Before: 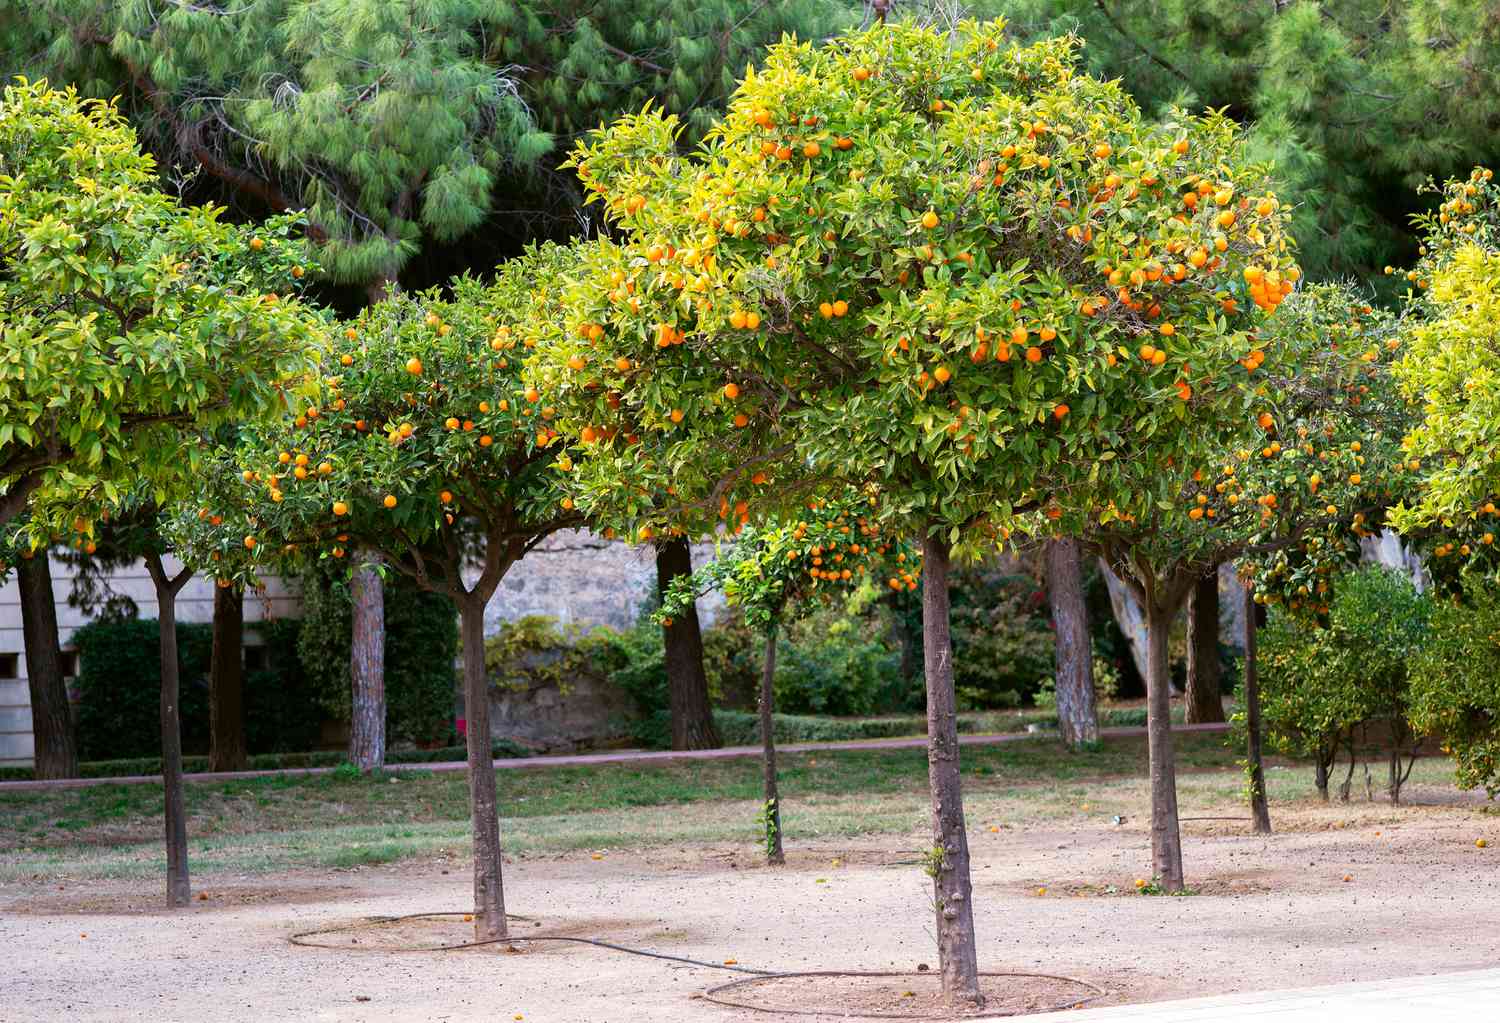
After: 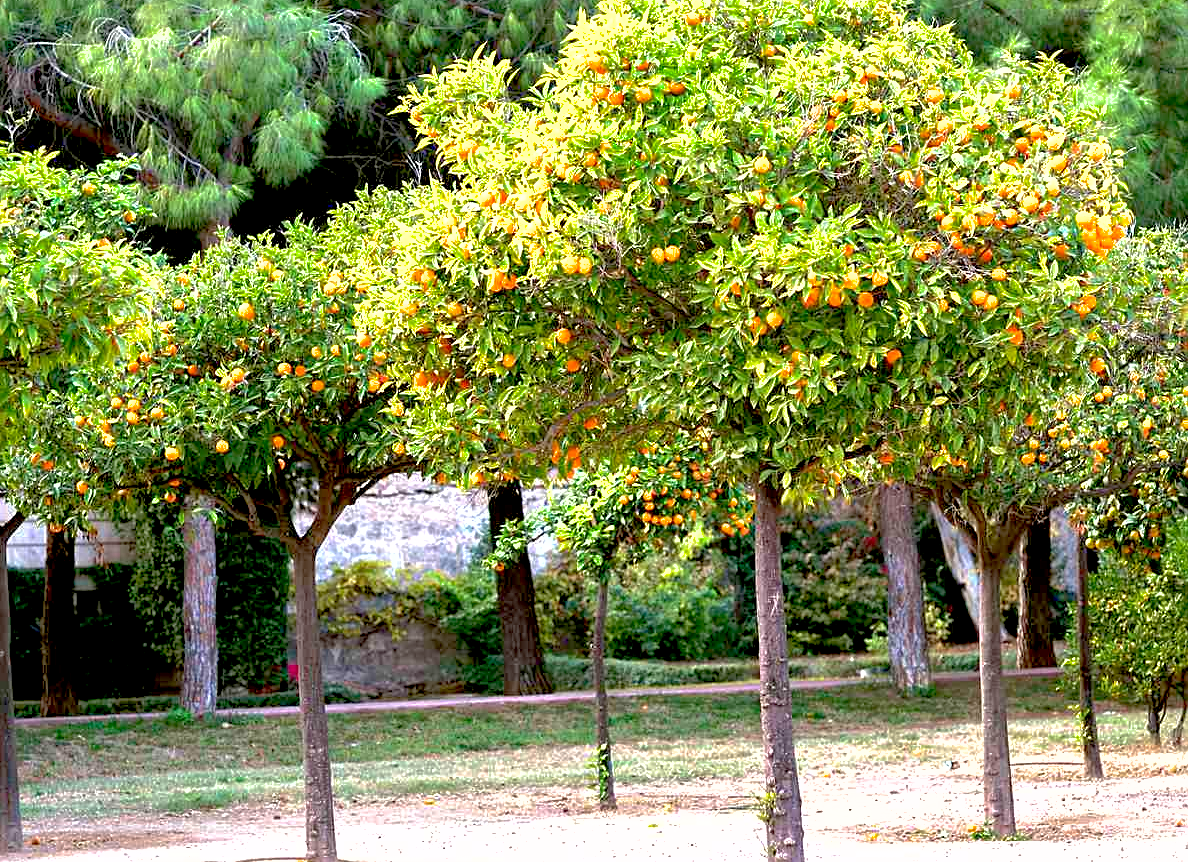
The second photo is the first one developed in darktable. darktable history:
crop: left 11.225%, top 5.381%, right 9.565%, bottom 10.314%
exposure: black level correction 0.008, exposure 0.979 EV, compensate highlight preservation false
shadows and highlights: on, module defaults
sharpen: on, module defaults
